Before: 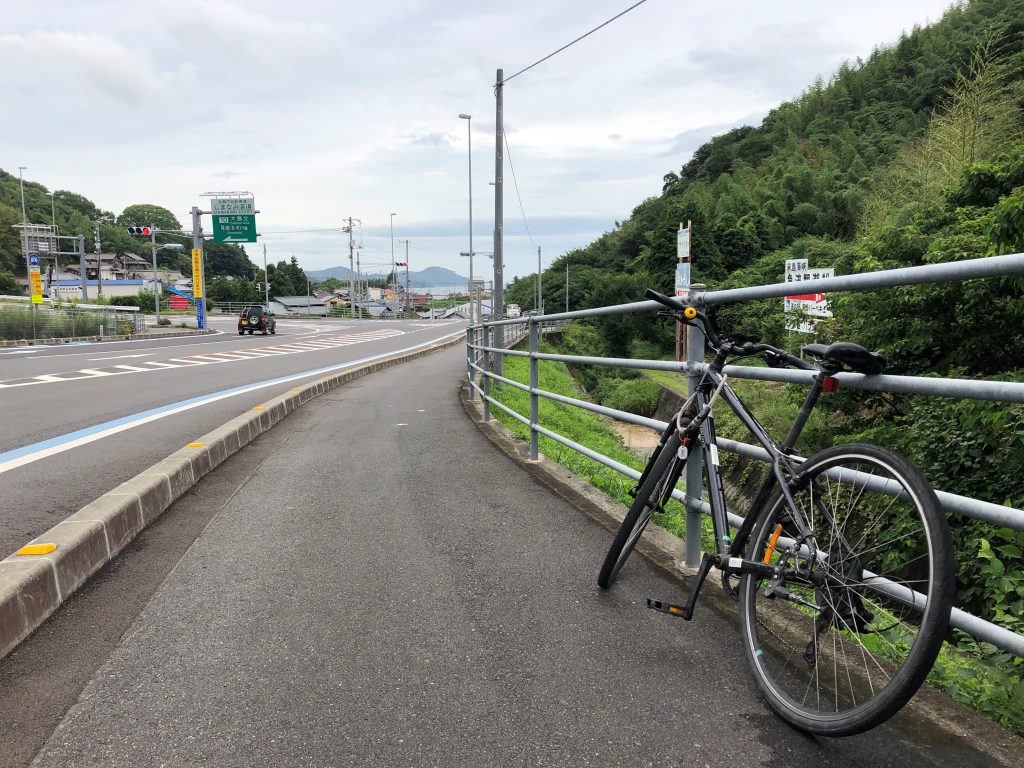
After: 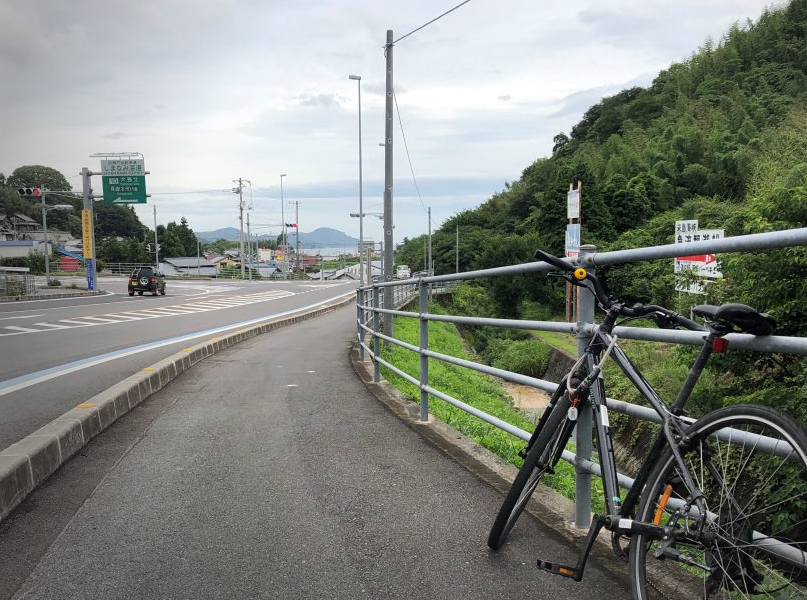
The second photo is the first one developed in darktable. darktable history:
contrast equalizer: y [[0.5, 0.488, 0.462, 0.461, 0.491, 0.5], [0.5 ×6], [0.5 ×6], [0 ×6], [0 ×6]]
crop and rotate: left 10.77%, top 5.1%, right 10.41%, bottom 16.76%
vignetting: fall-off start 73.57%, center (0.22, -0.235)
local contrast: mode bilateral grid, contrast 20, coarseness 50, detail 120%, midtone range 0.2
